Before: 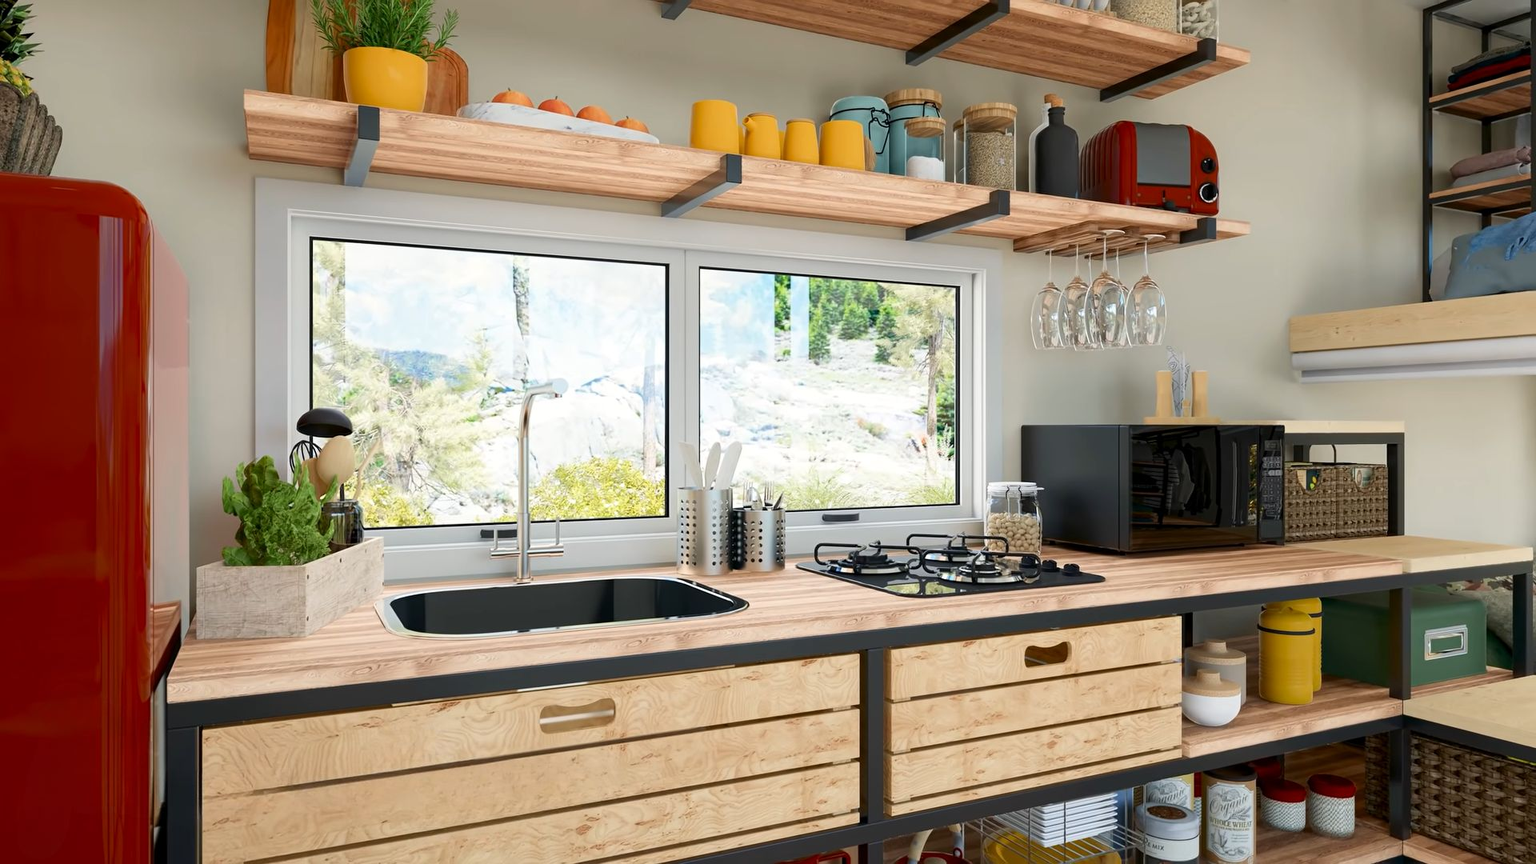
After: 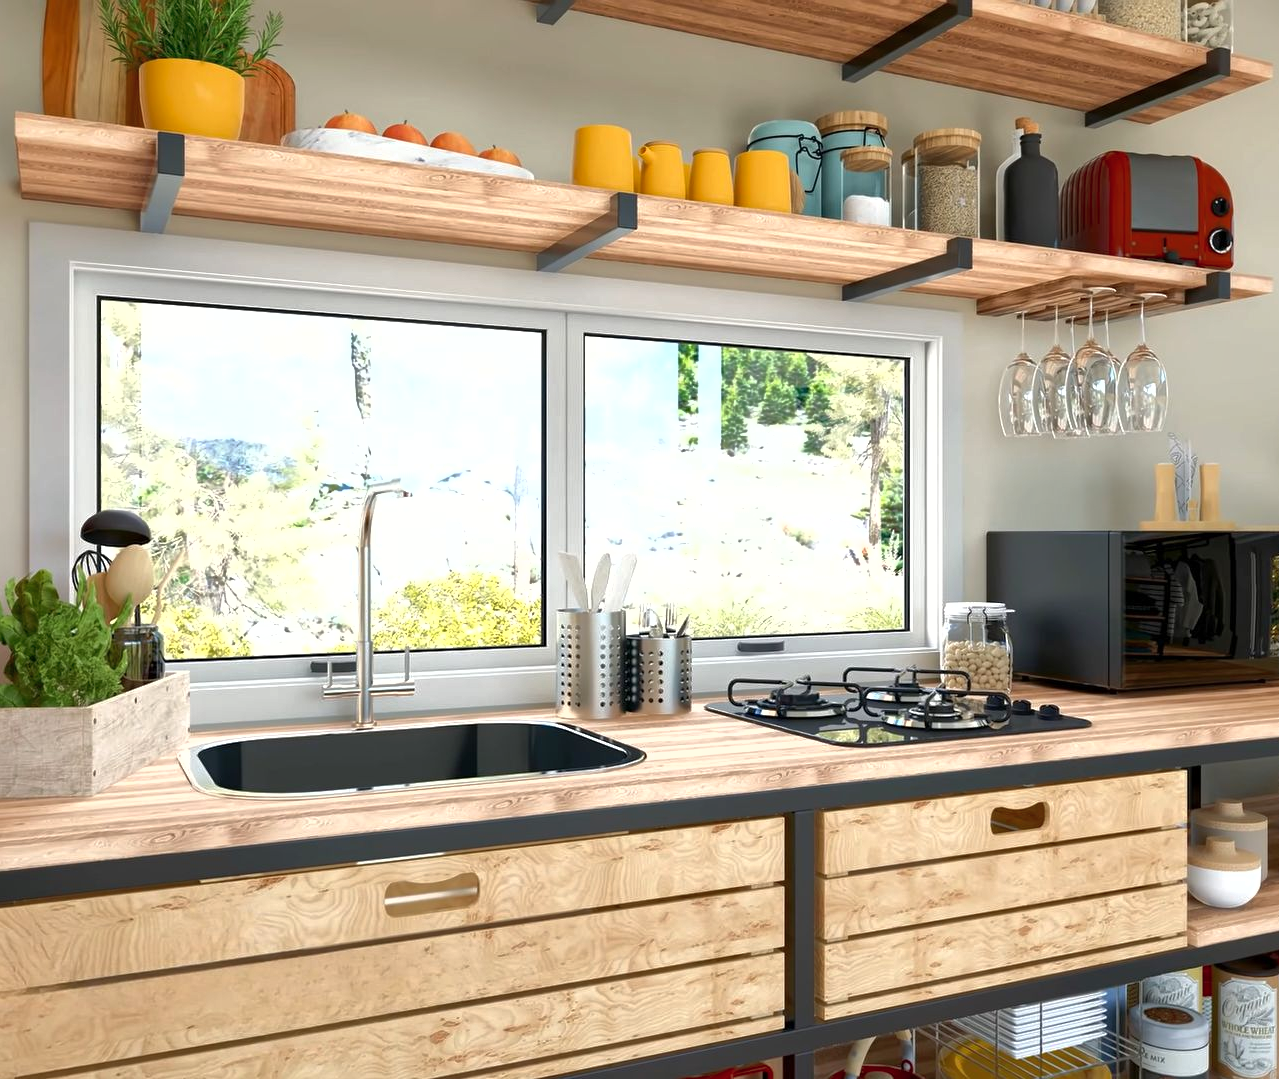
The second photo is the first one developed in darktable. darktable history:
tone equalizer: -8 EV -0.38 EV, -7 EV -0.37 EV, -6 EV -0.335 EV, -5 EV -0.205 EV, -3 EV 0.214 EV, -2 EV 0.347 EV, -1 EV 0.388 EV, +0 EV 0.427 EV, edges refinement/feathering 500, mask exposure compensation -1.57 EV, preserve details no
crop and rotate: left 15.139%, right 18.226%
exposure: exposure 0.127 EV, compensate exposure bias true, compensate highlight preservation false
shadows and highlights: highlights color adjustment 0.648%
